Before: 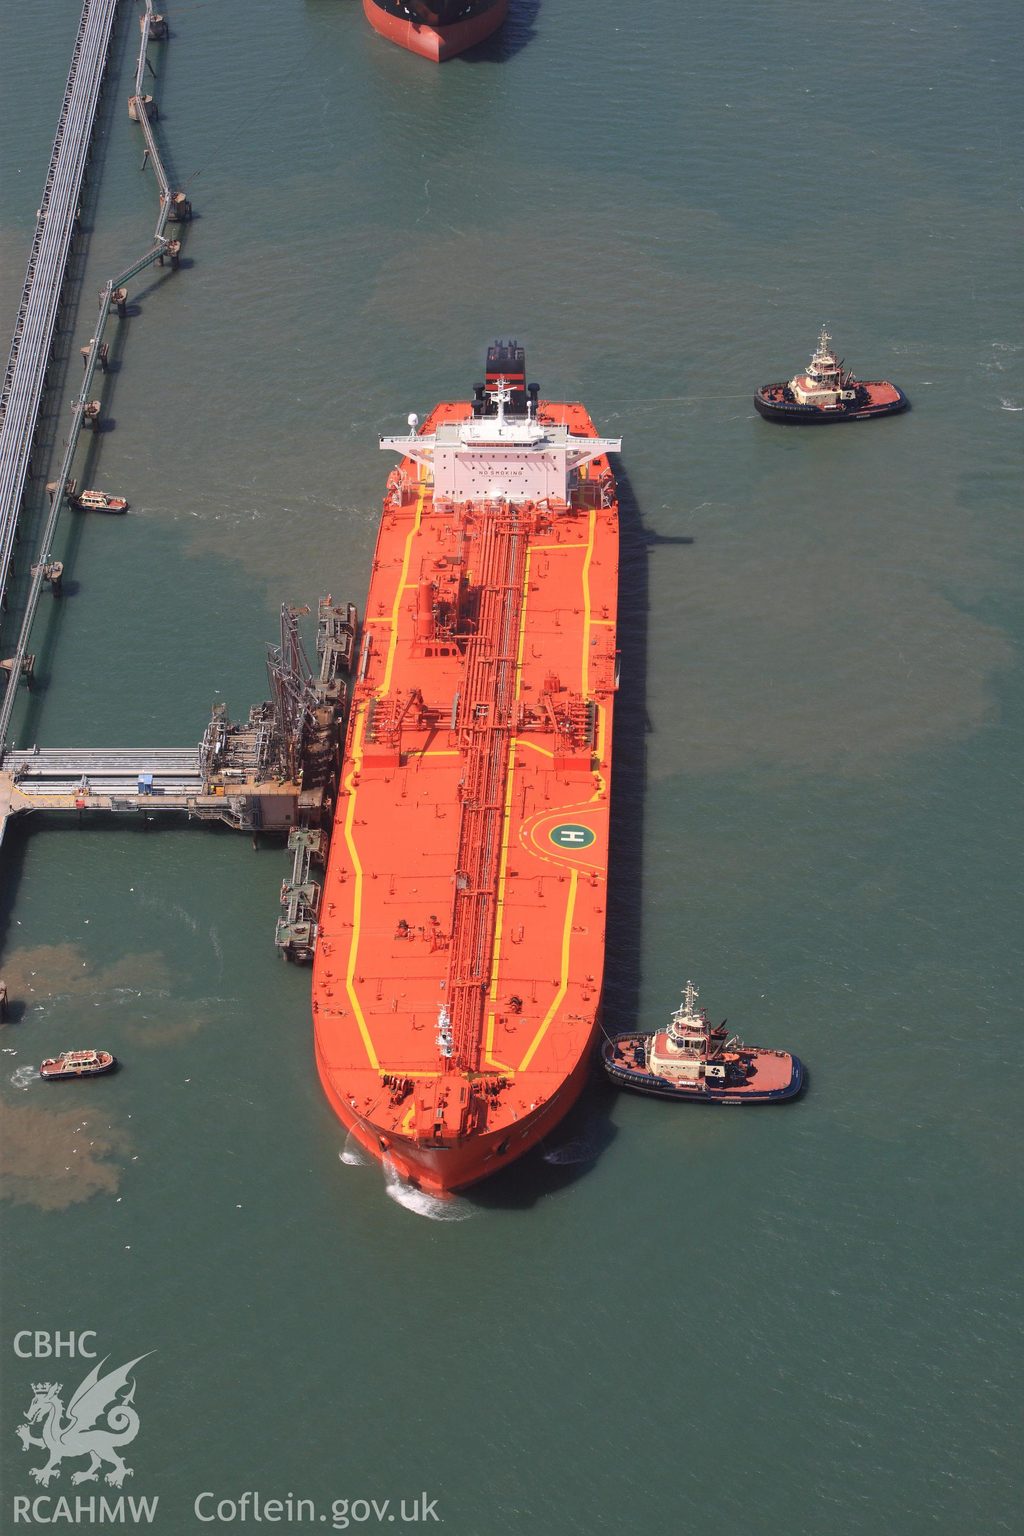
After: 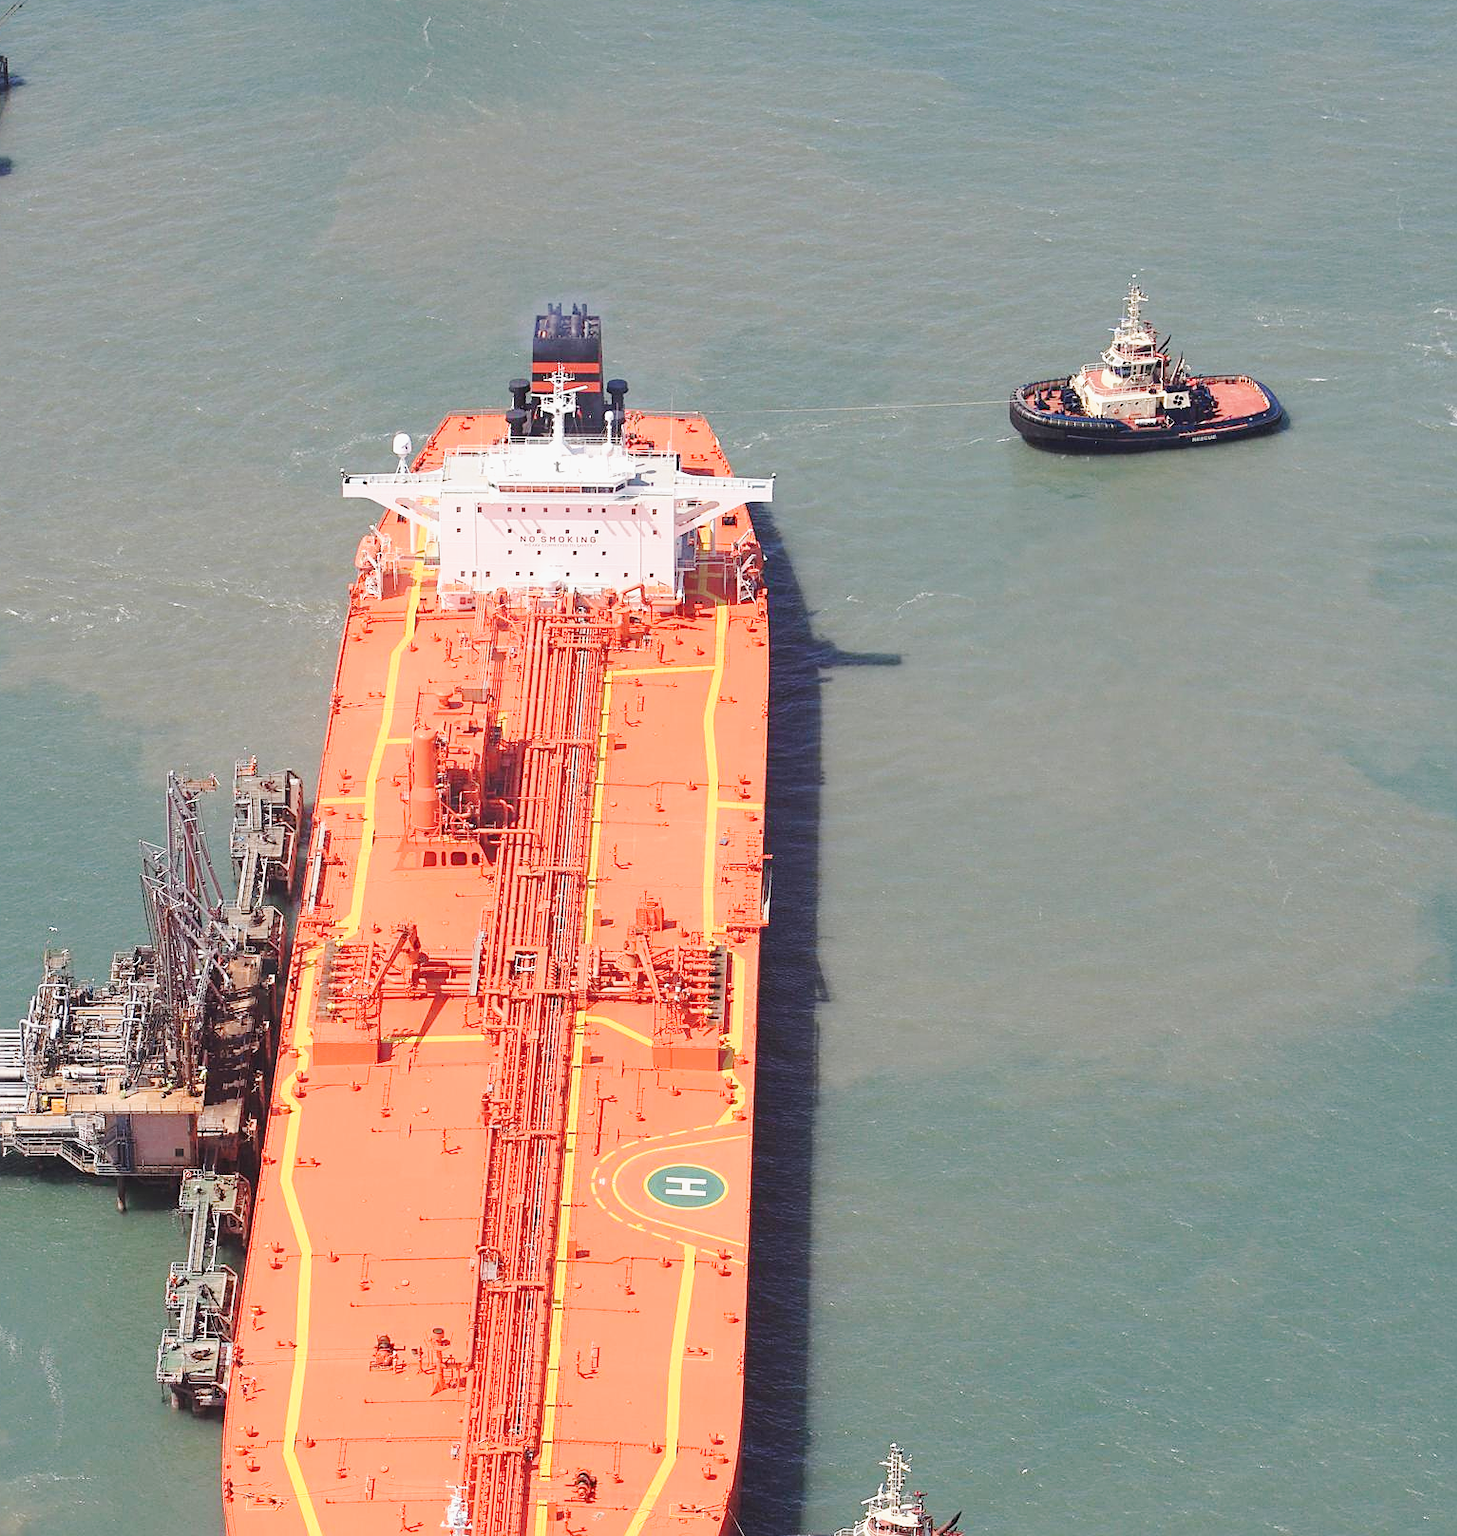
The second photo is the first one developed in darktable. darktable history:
base curve: curves: ch0 [(0, 0) (0.025, 0.046) (0.112, 0.277) (0.467, 0.74) (0.814, 0.929) (1, 0.942)], preserve colors none
crop: left 18.292%, top 11.097%, right 1.811%, bottom 32.731%
sharpen: on, module defaults
